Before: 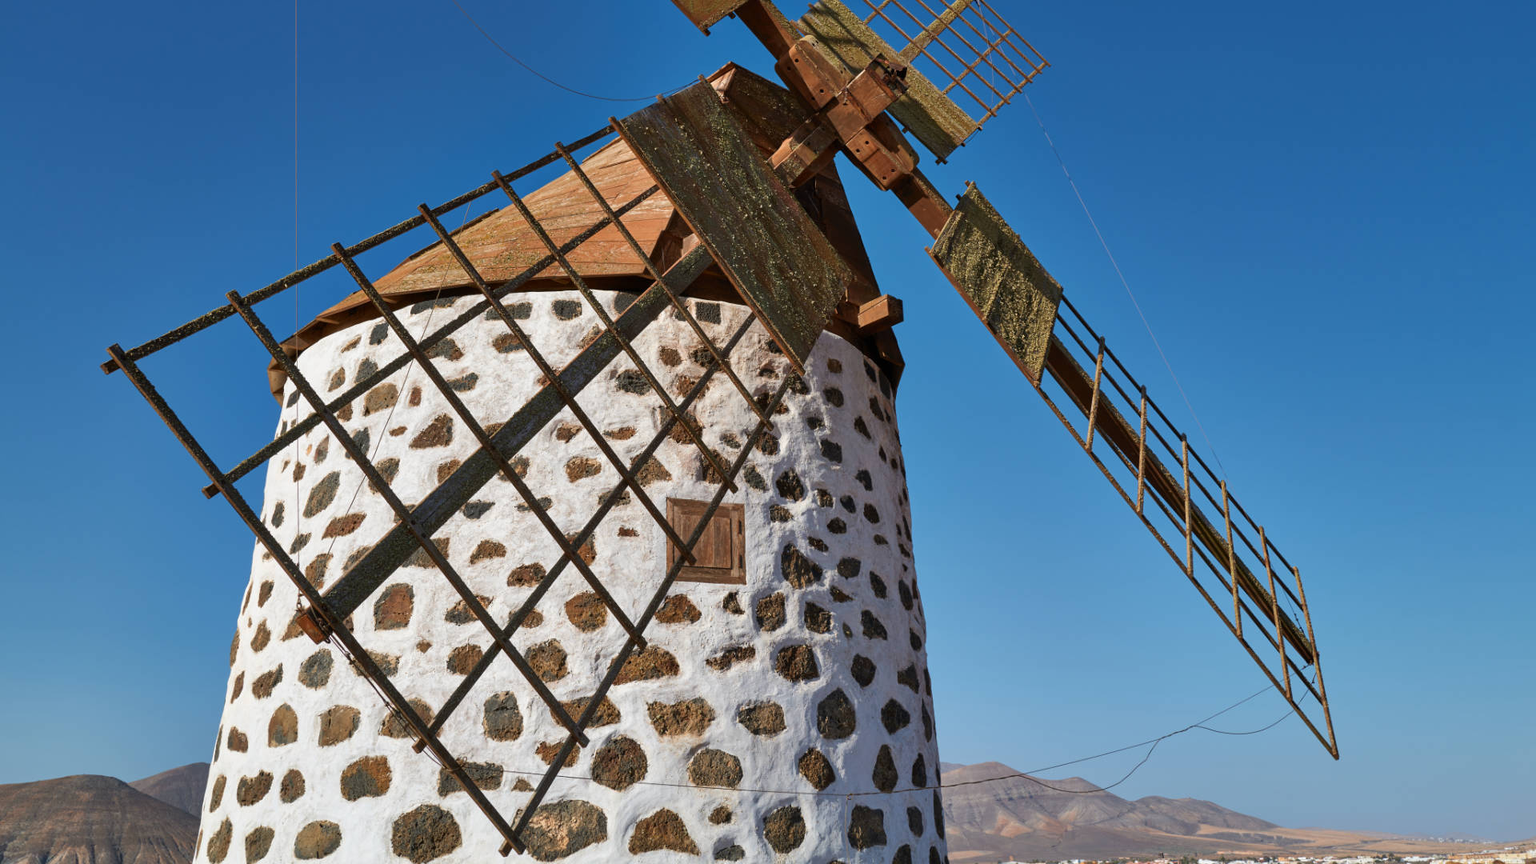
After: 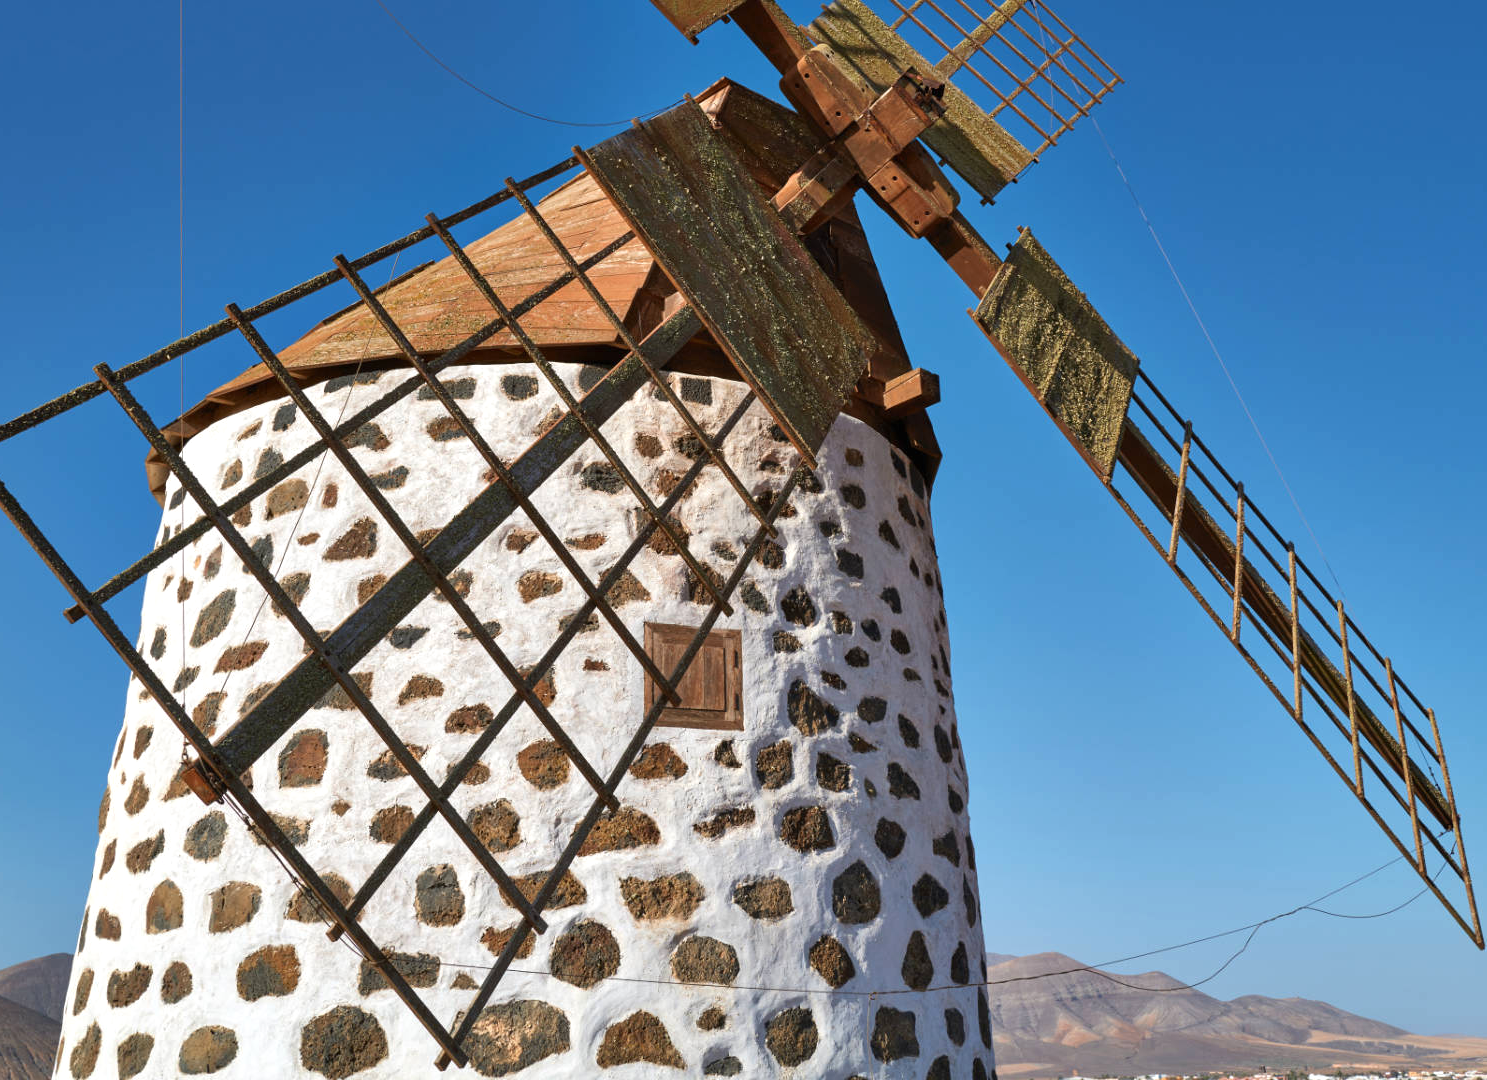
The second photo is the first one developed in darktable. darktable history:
crop: left 9.89%, right 12.626%
exposure: black level correction 0, exposure 0.3 EV, compensate exposure bias true, compensate highlight preservation false
